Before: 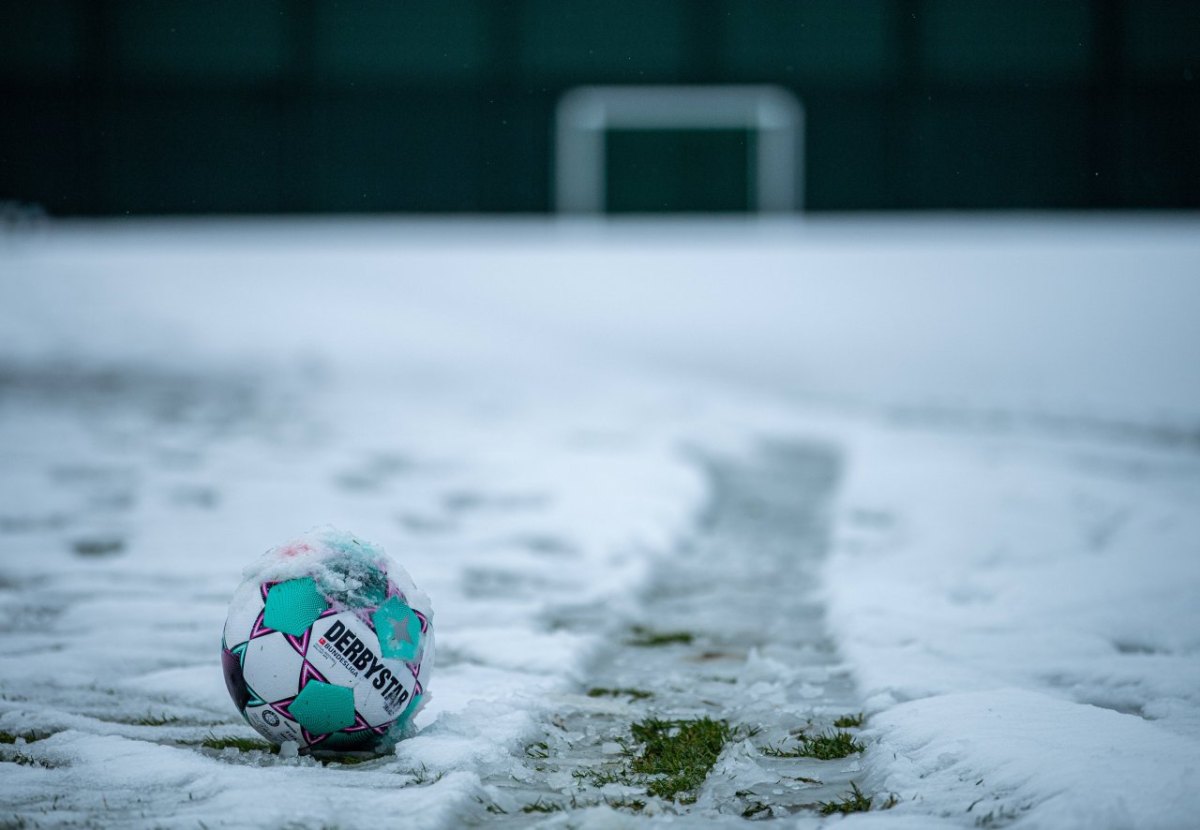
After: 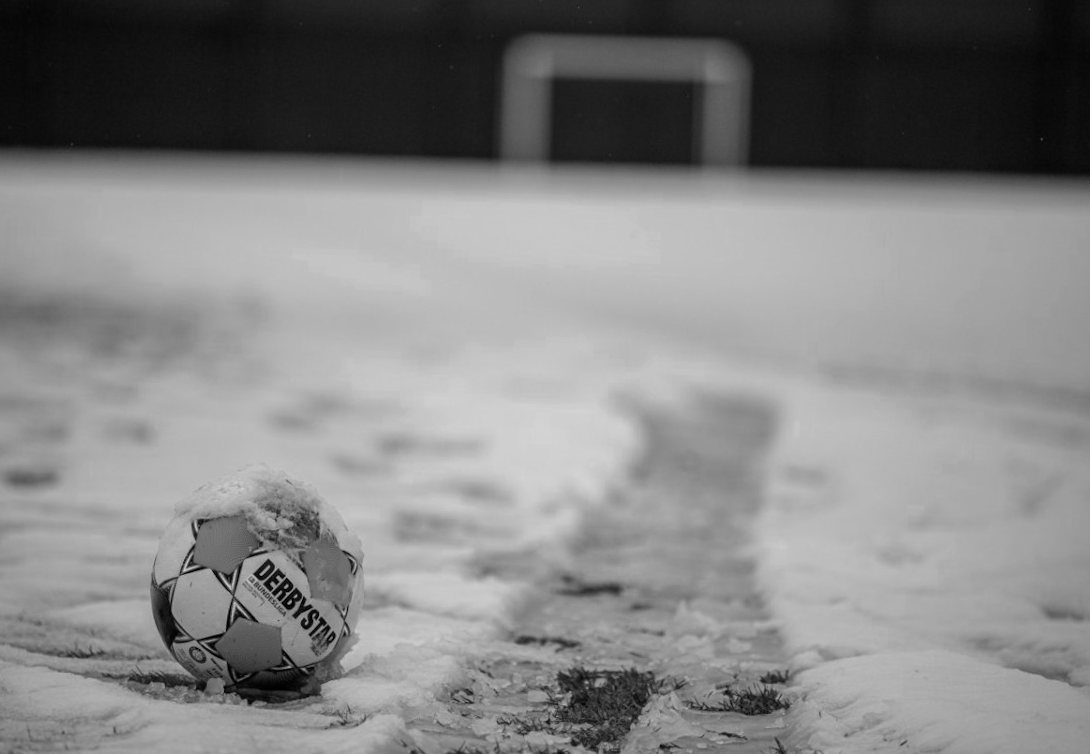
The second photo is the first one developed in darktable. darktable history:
crop and rotate: angle -1.96°, left 3.097%, top 4.154%, right 1.586%, bottom 0.529%
color zones: curves: ch0 [(0.002, 0.593) (0.143, 0.417) (0.285, 0.541) (0.455, 0.289) (0.608, 0.327) (0.727, 0.283) (0.869, 0.571) (1, 0.603)]; ch1 [(0, 0) (0.143, 0) (0.286, 0) (0.429, 0) (0.571, 0) (0.714, 0) (0.857, 0)]
